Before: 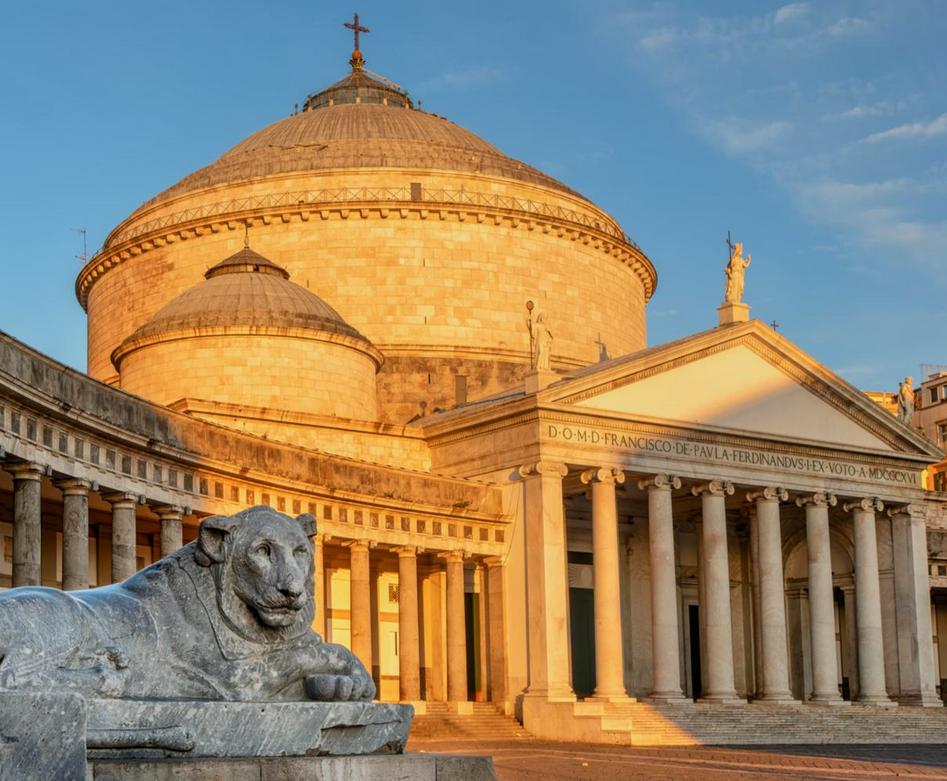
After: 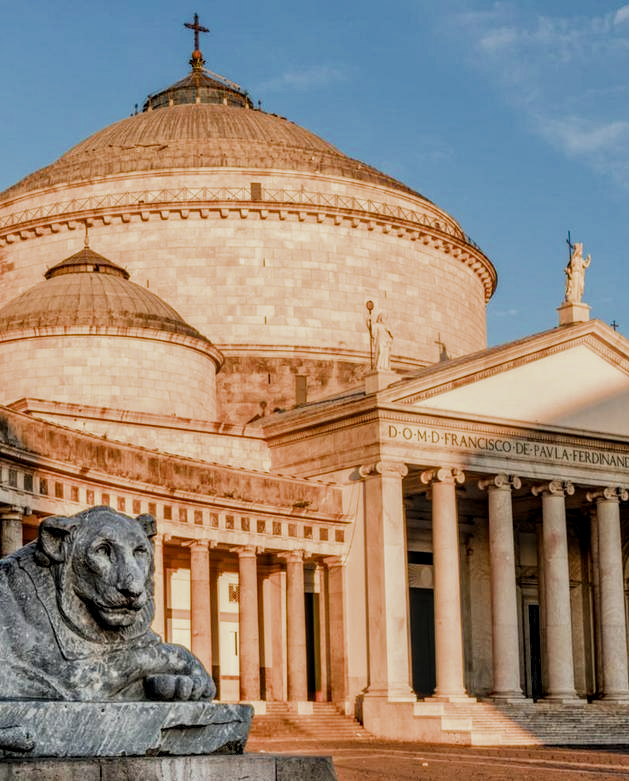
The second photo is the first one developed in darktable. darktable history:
local contrast: on, module defaults
crop: left 16.993%, right 16.573%
haze removal: compatibility mode true
filmic rgb: black relative exposure -8.05 EV, white relative exposure 3.01 EV, hardness 5.33, contrast 1.261, add noise in highlights 0.002, preserve chrominance max RGB, color science v3 (2019), use custom middle-gray values true, contrast in highlights soft
